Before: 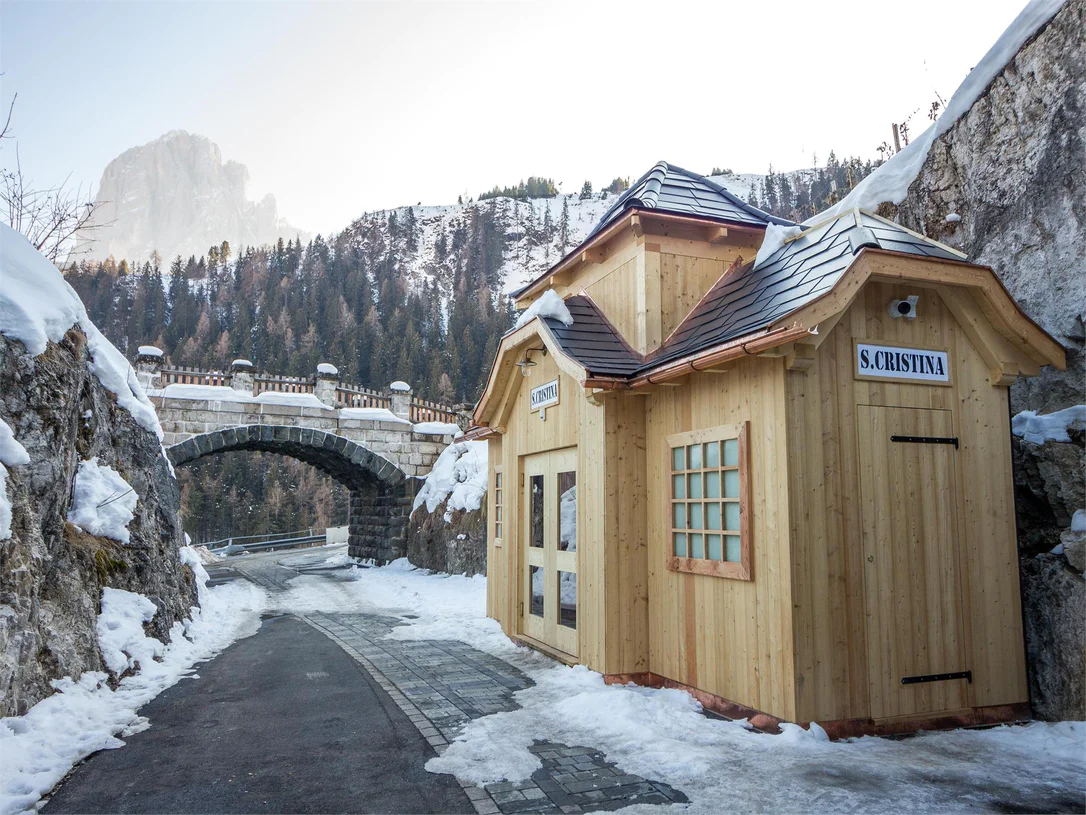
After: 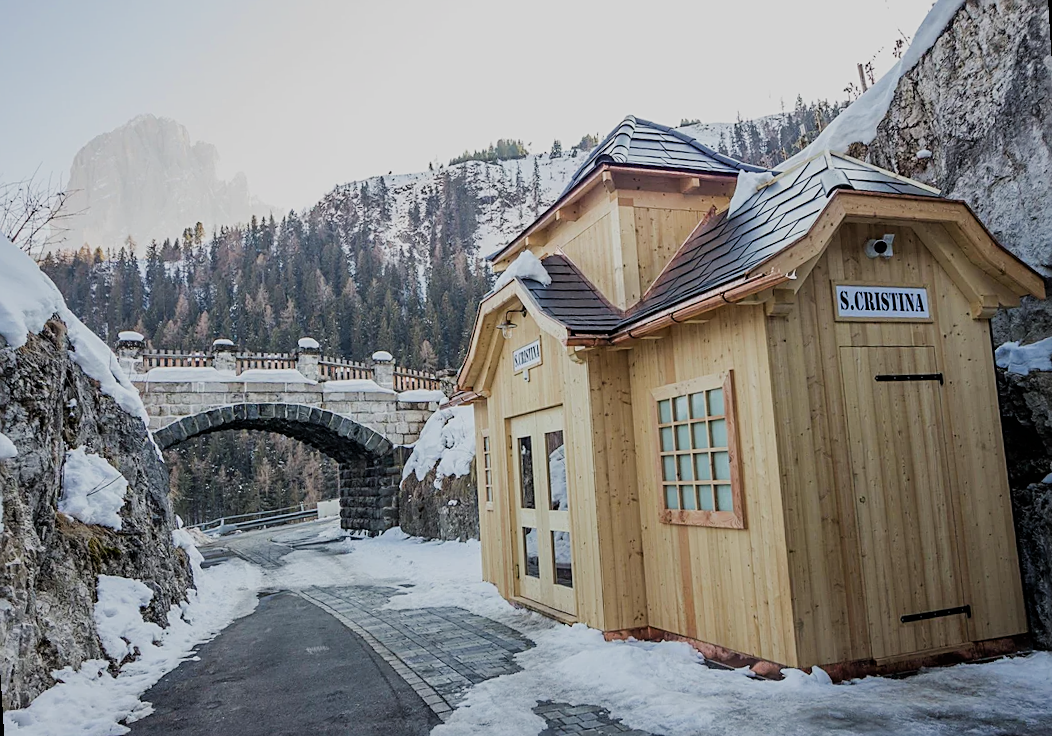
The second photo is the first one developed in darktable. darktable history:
crop: bottom 0.071%
filmic rgb: black relative exposure -7.65 EV, white relative exposure 4.56 EV, hardness 3.61
sharpen: on, module defaults
rotate and perspective: rotation -3.52°, crop left 0.036, crop right 0.964, crop top 0.081, crop bottom 0.919
